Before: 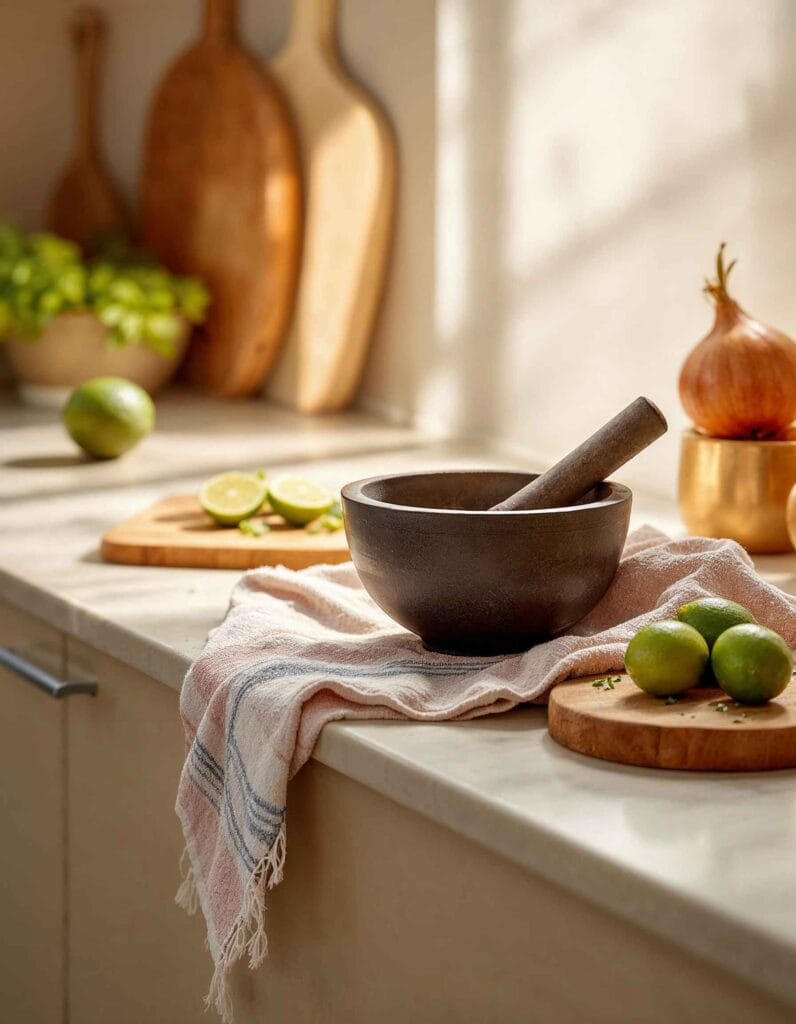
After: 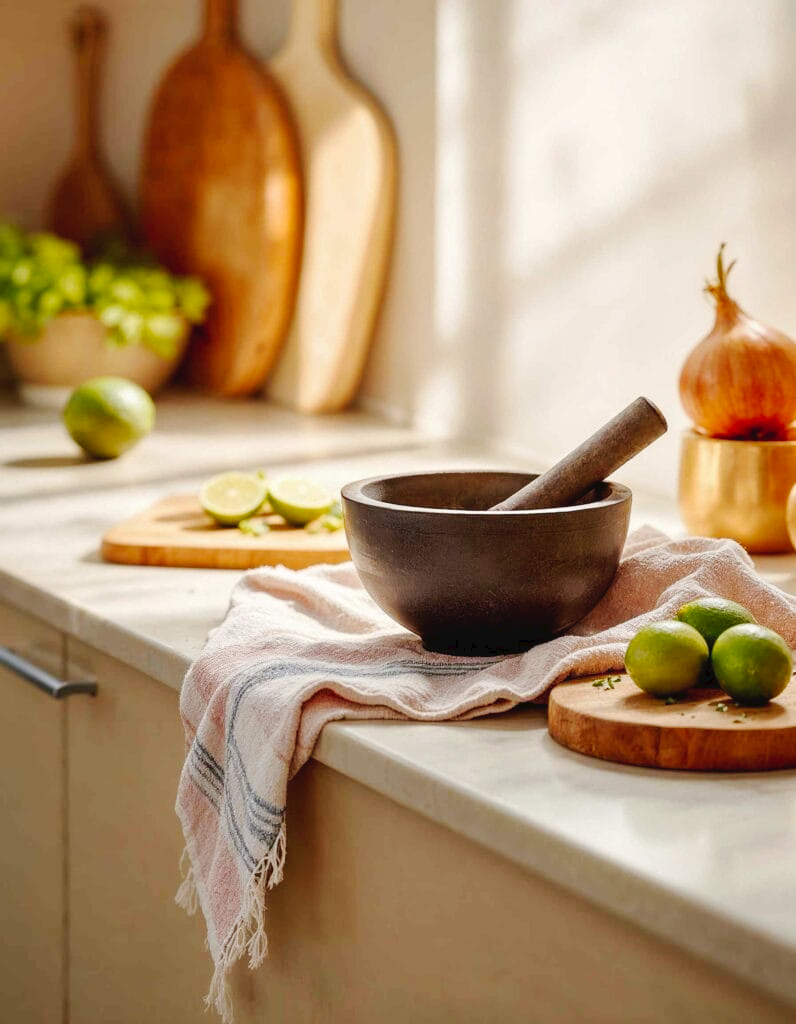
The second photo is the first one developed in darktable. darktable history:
tone curve: curves: ch0 [(0, 0) (0.003, 0.035) (0.011, 0.035) (0.025, 0.035) (0.044, 0.046) (0.069, 0.063) (0.1, 0.084) (0.136, 0.123) (0.177, 0.174) (0.224, 0.232) (0.277, 0.304) (0.335, 0.387) (0.399, 0.476) (0.468, 0.566) (0.543, 0.639) (0.623, 0.714) (0.709, 0.776) (0.801, 0.851) (0.898, 0.921) (1, 1)], preserve colors none
